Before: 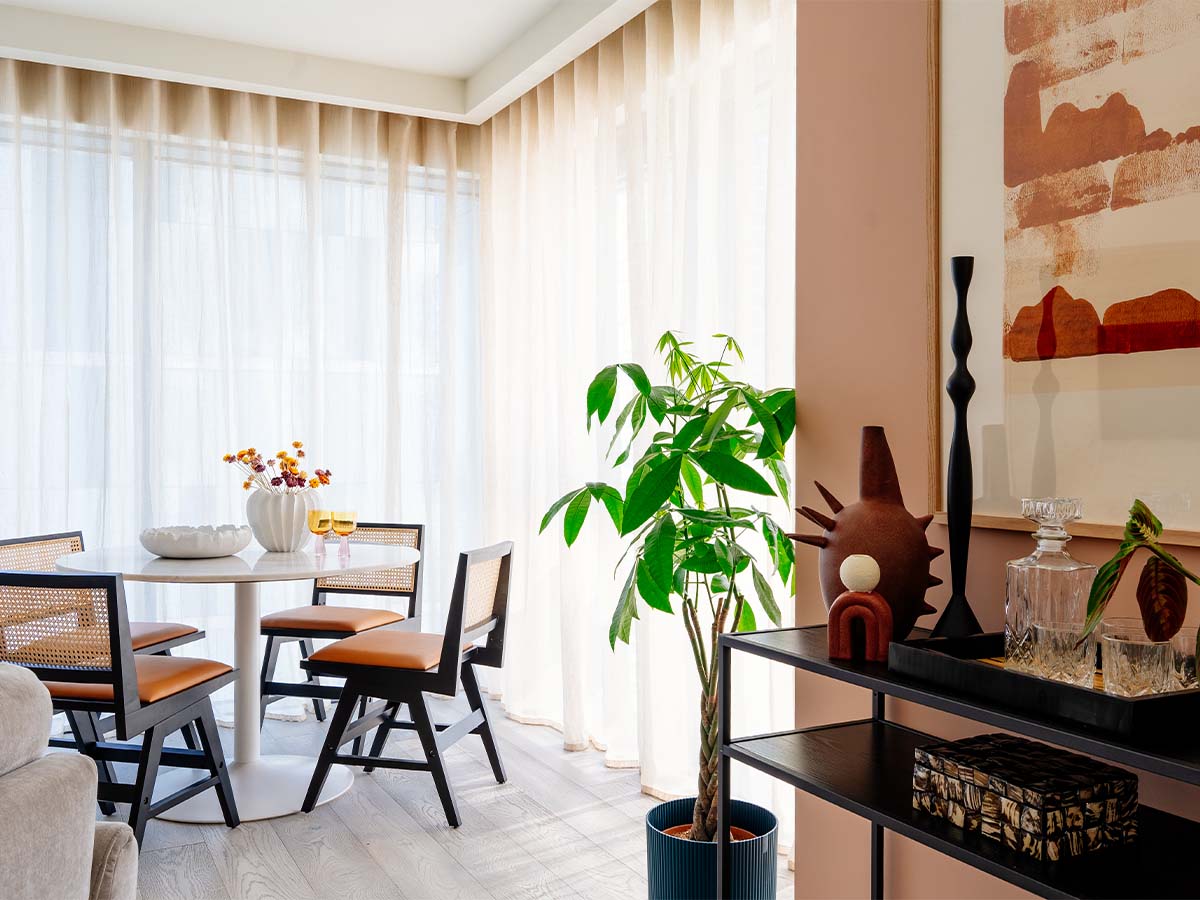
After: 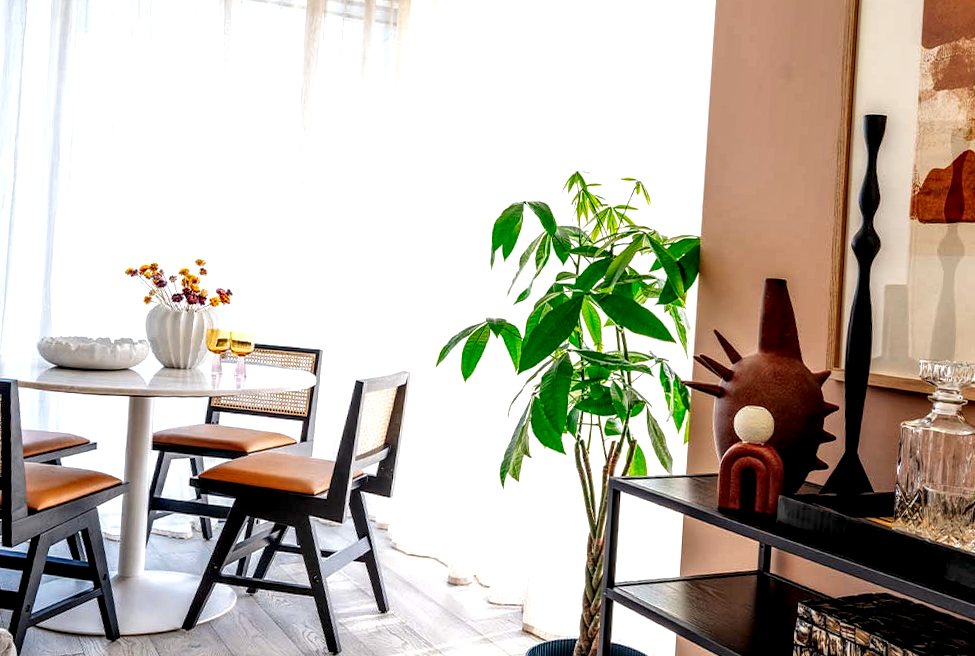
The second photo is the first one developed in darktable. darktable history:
crop and rotate: angle -3.48°, left 9.926%, top 20.55%, right 12.18%, bottom 11.826%
local contrast: highlights 22%, shadows 70%, detail 170%
exposure: exposure 0.371 EV, compensate highlight preservation false
